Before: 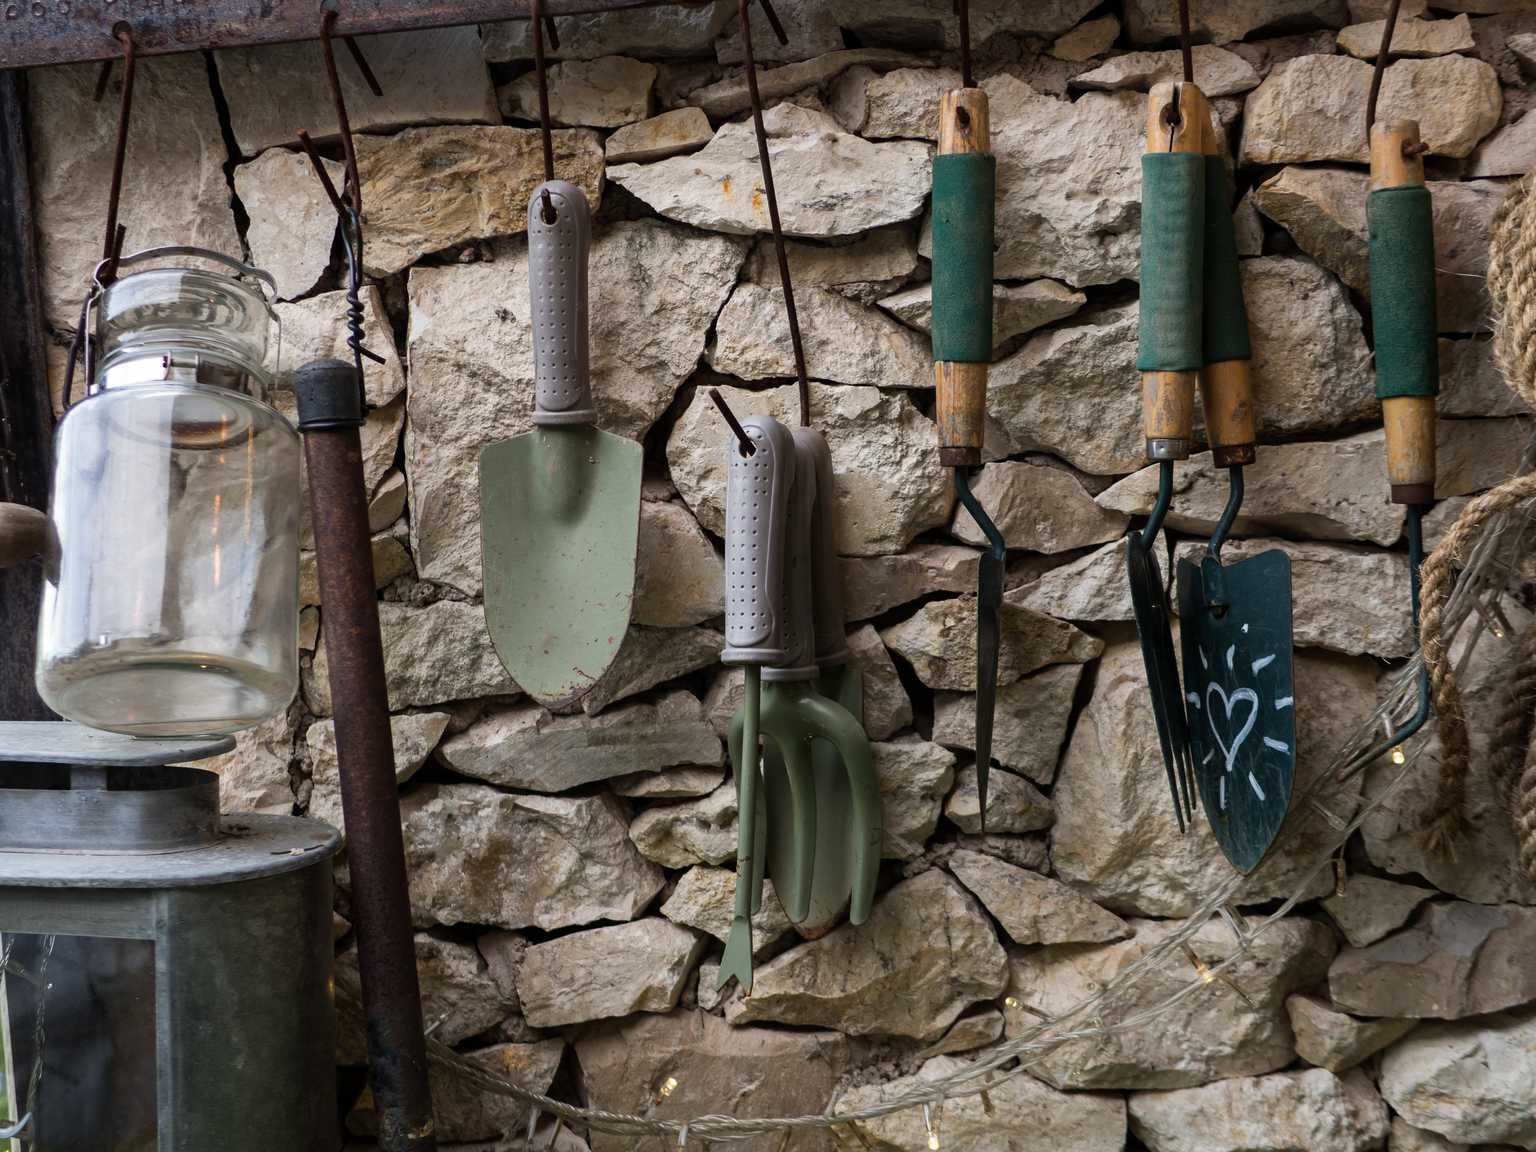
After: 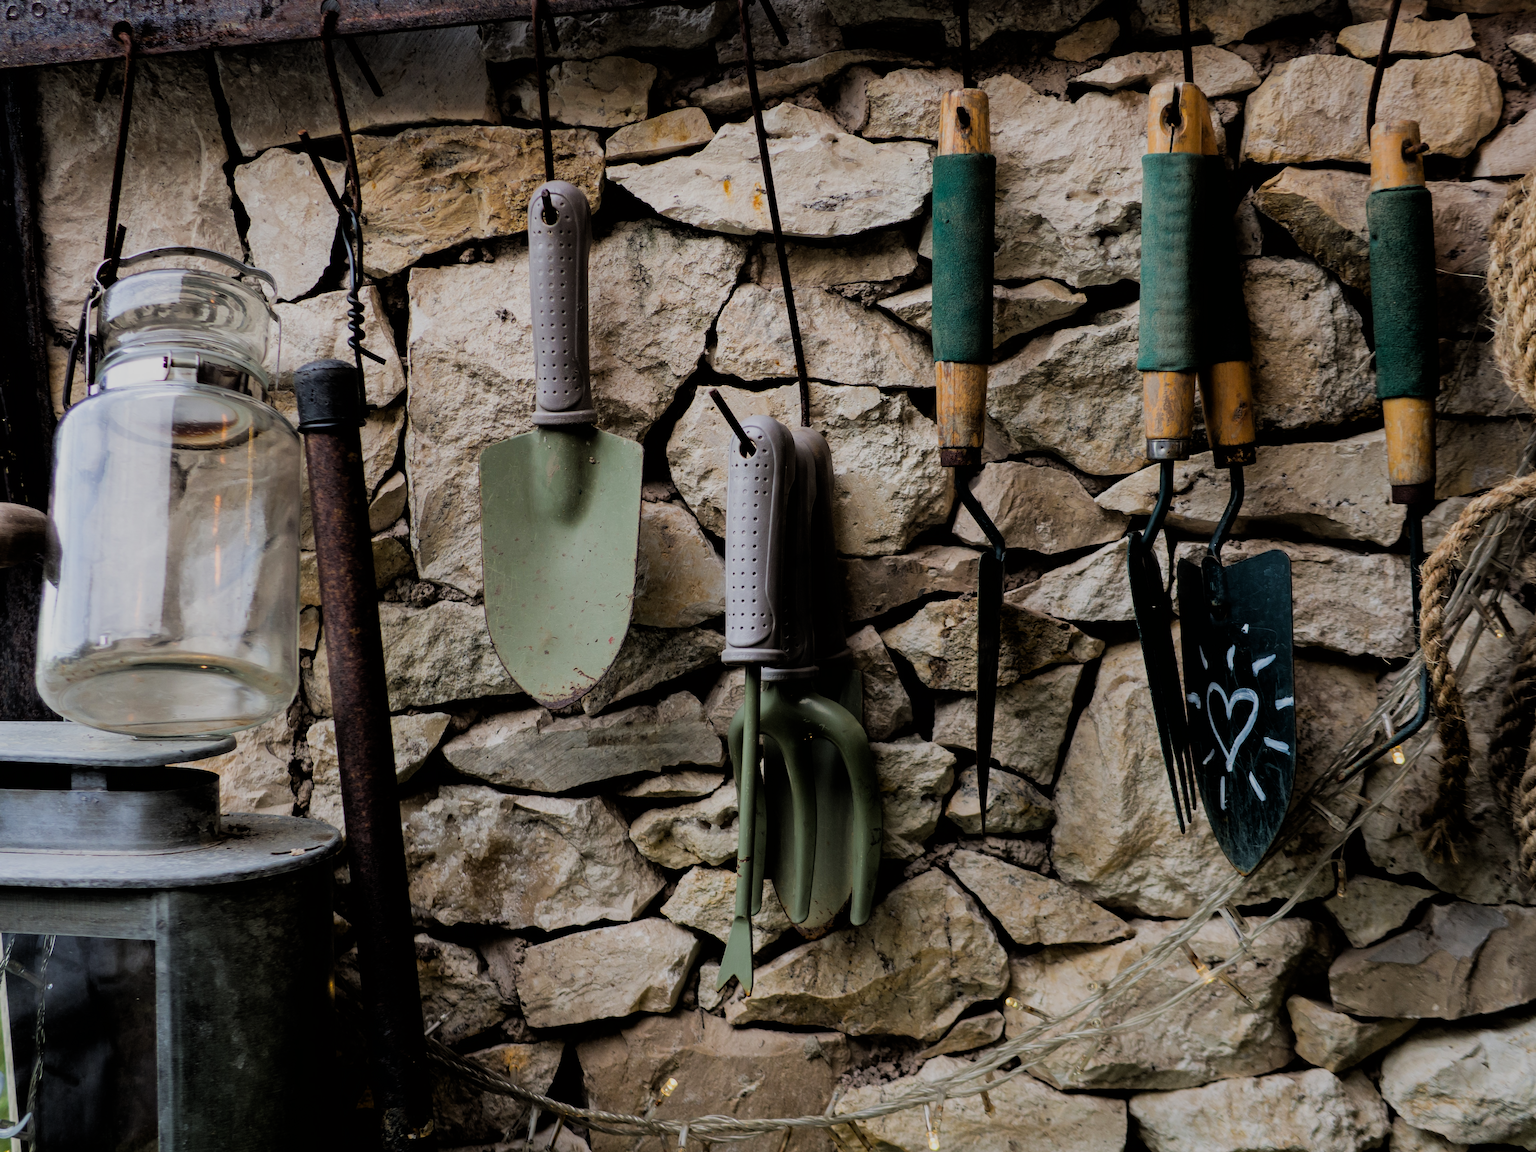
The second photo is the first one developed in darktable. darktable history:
color balance rgb: perceptual saturation grading › global saturation 19.262%
filmic rgb: black relative exposure -4.28 EV, white relative exposure 4.56 EV, hardness 2.4, contrast 1.057
